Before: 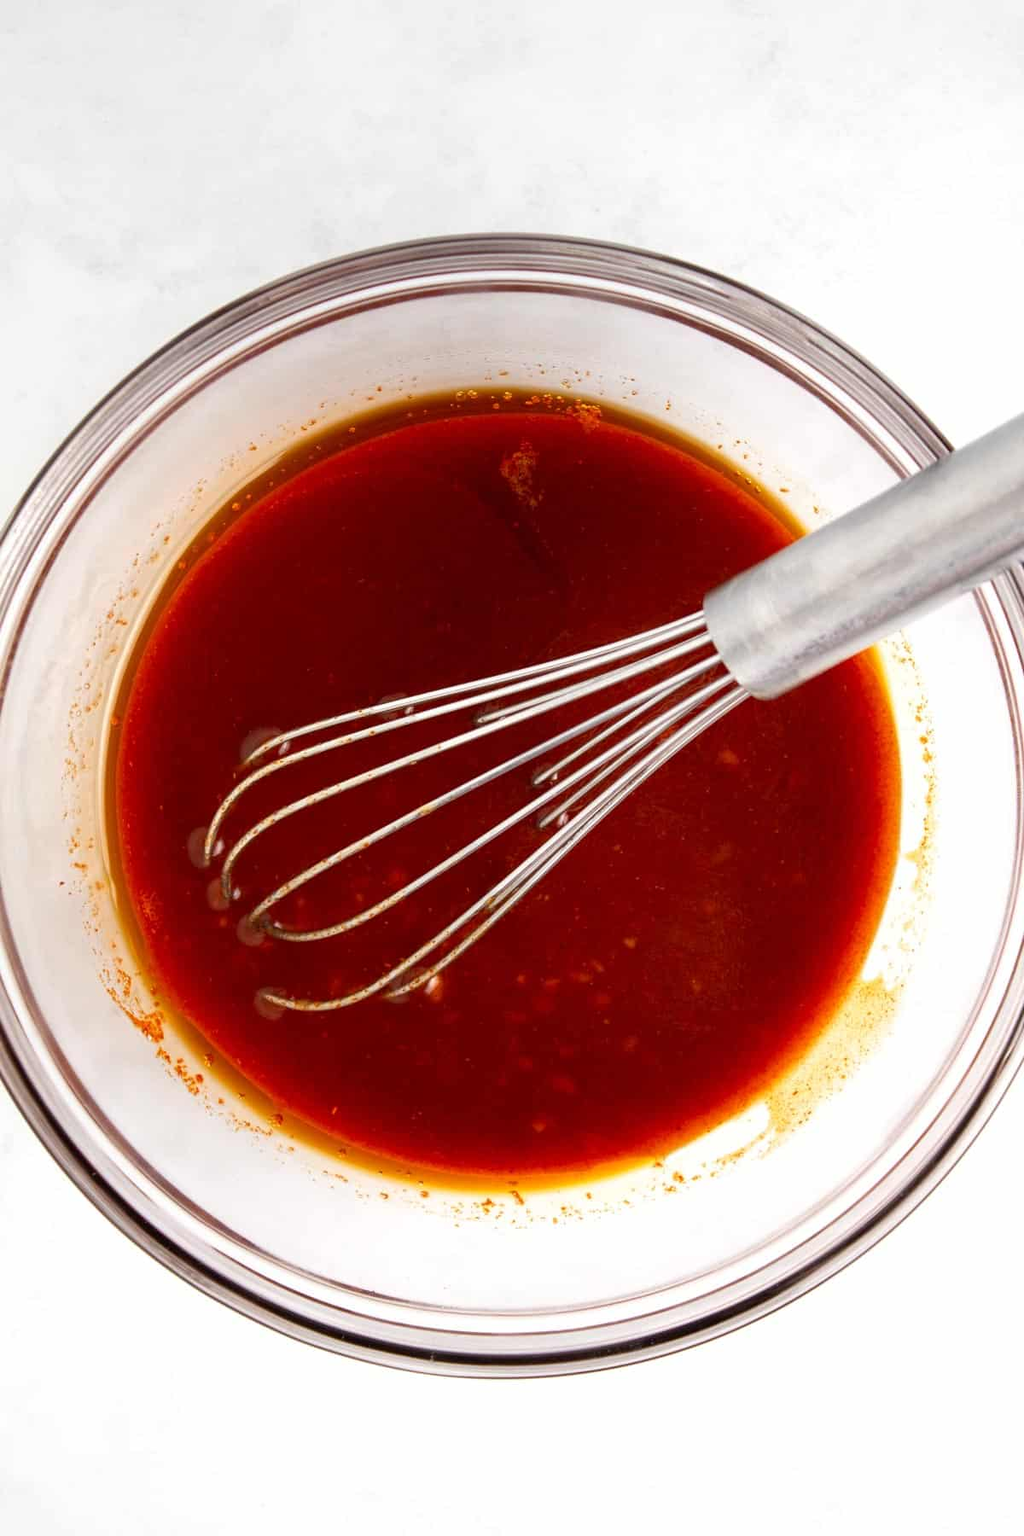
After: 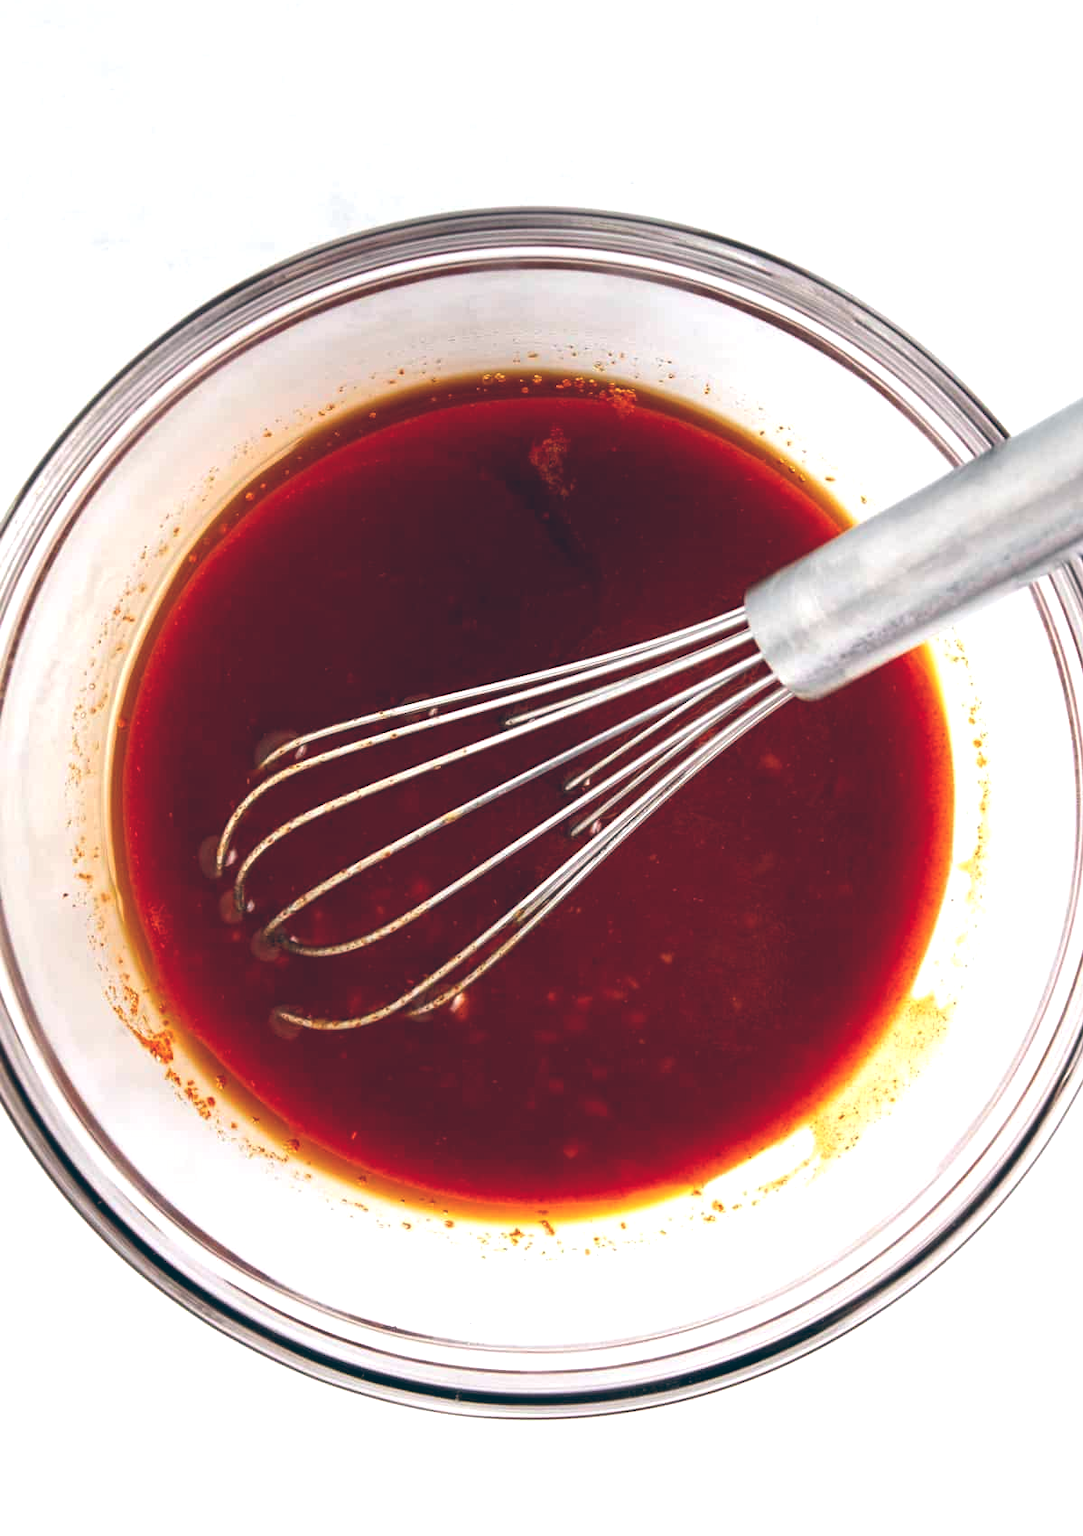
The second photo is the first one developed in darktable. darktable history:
color balance: lift [1.016, 0.983, 1, 1.017], gamma [0.958, 1, 1, 1], gain [0.981, 1.007, 0.993, 1.002], input saturation 118.26%, contrast 13.43%, contrast fulcrum 21.62%, output saturation 82.76%
crop and rotate: top 2.479%, bottom 3.018%
